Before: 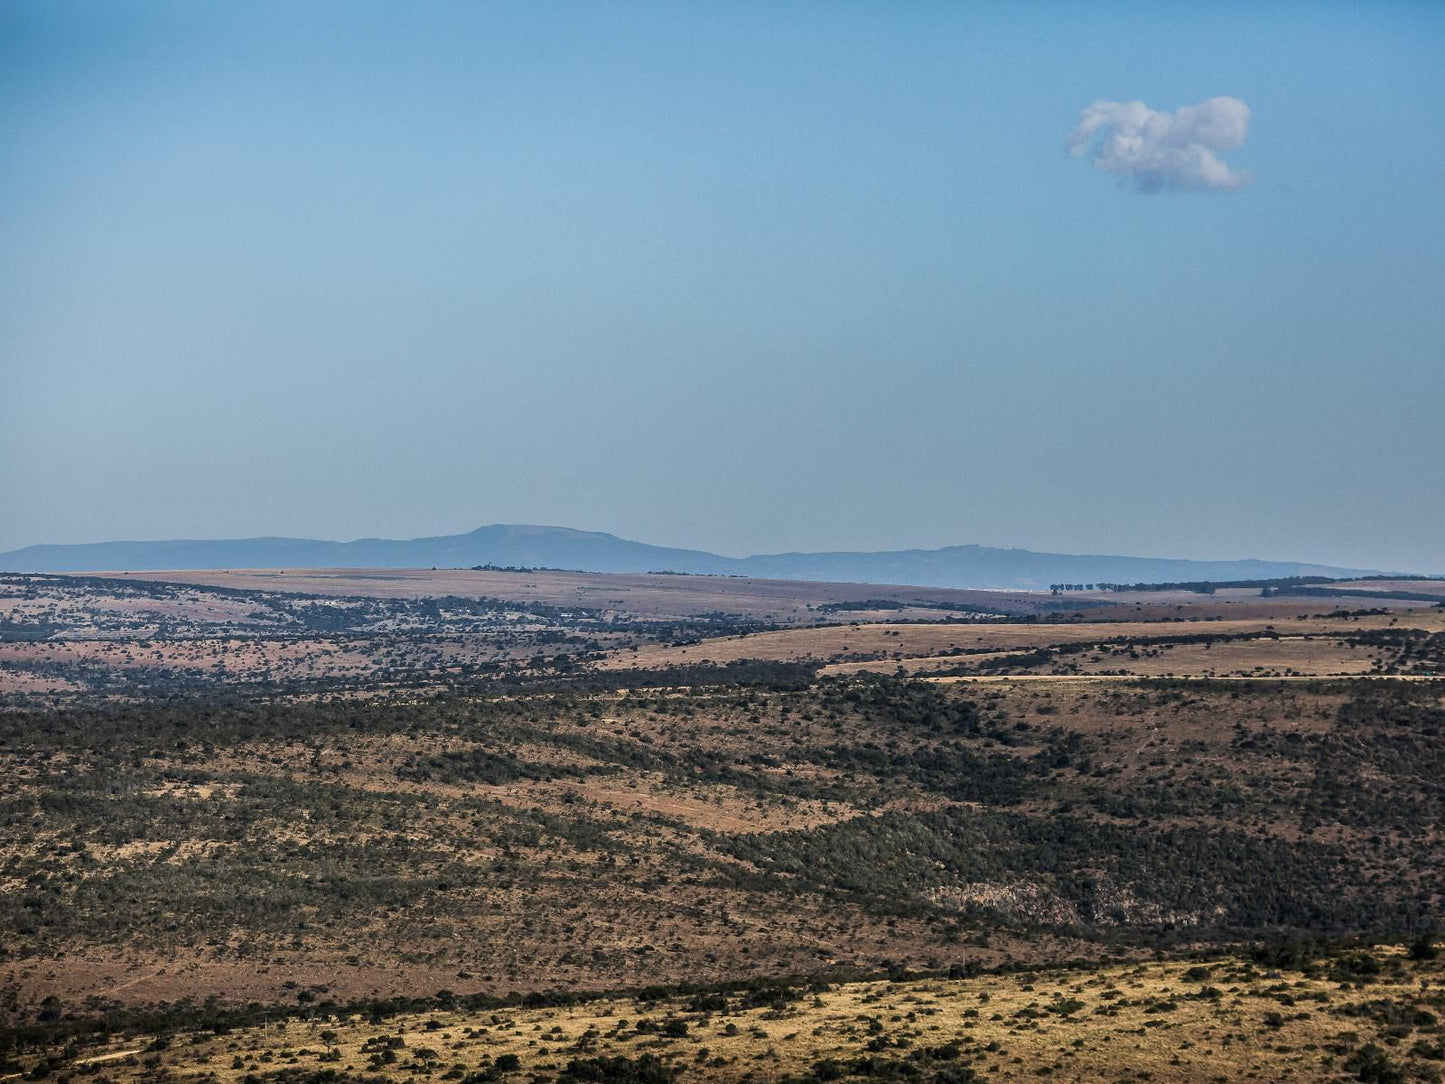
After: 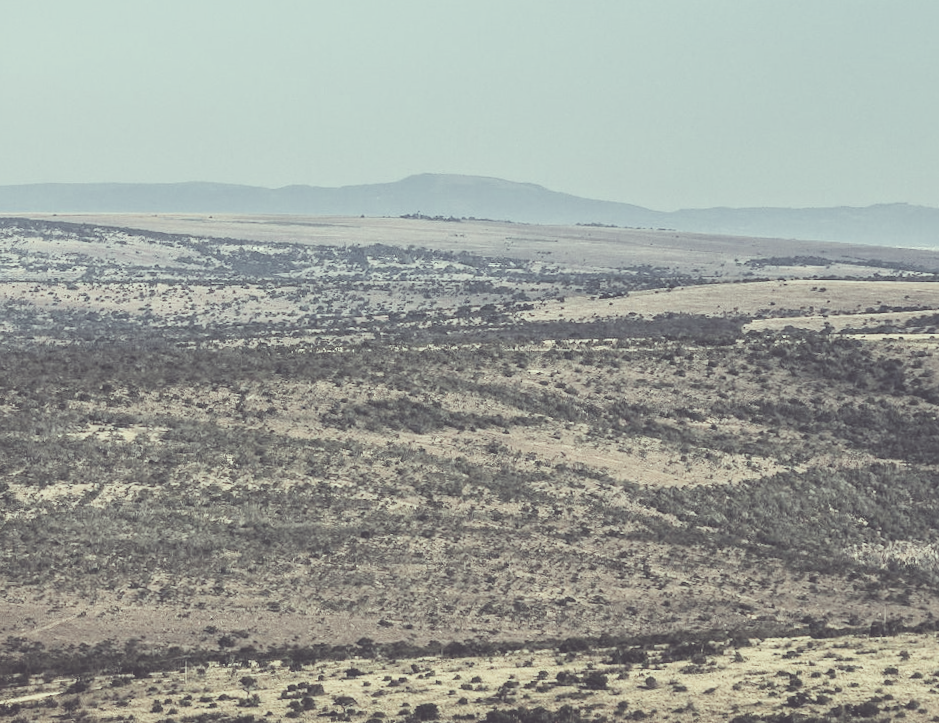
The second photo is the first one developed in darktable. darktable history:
filmic rgb: black relative exposure -7.65 EV, white relative exposure 4.56 EV, hardness 3.61, iterations of high-quality reconstruction 0
color correction: highlights a* -20.5, highlights b* 20.34, shadows a* 20.05, shadows b* -19.72, saturation 0.4
exposure: black level correction -0.023, exposure 1.394 EV, compensate highlight preservation false
crop and rotate: angle -1.08°, left 3.849%, top 31.626%, right 29.504%
